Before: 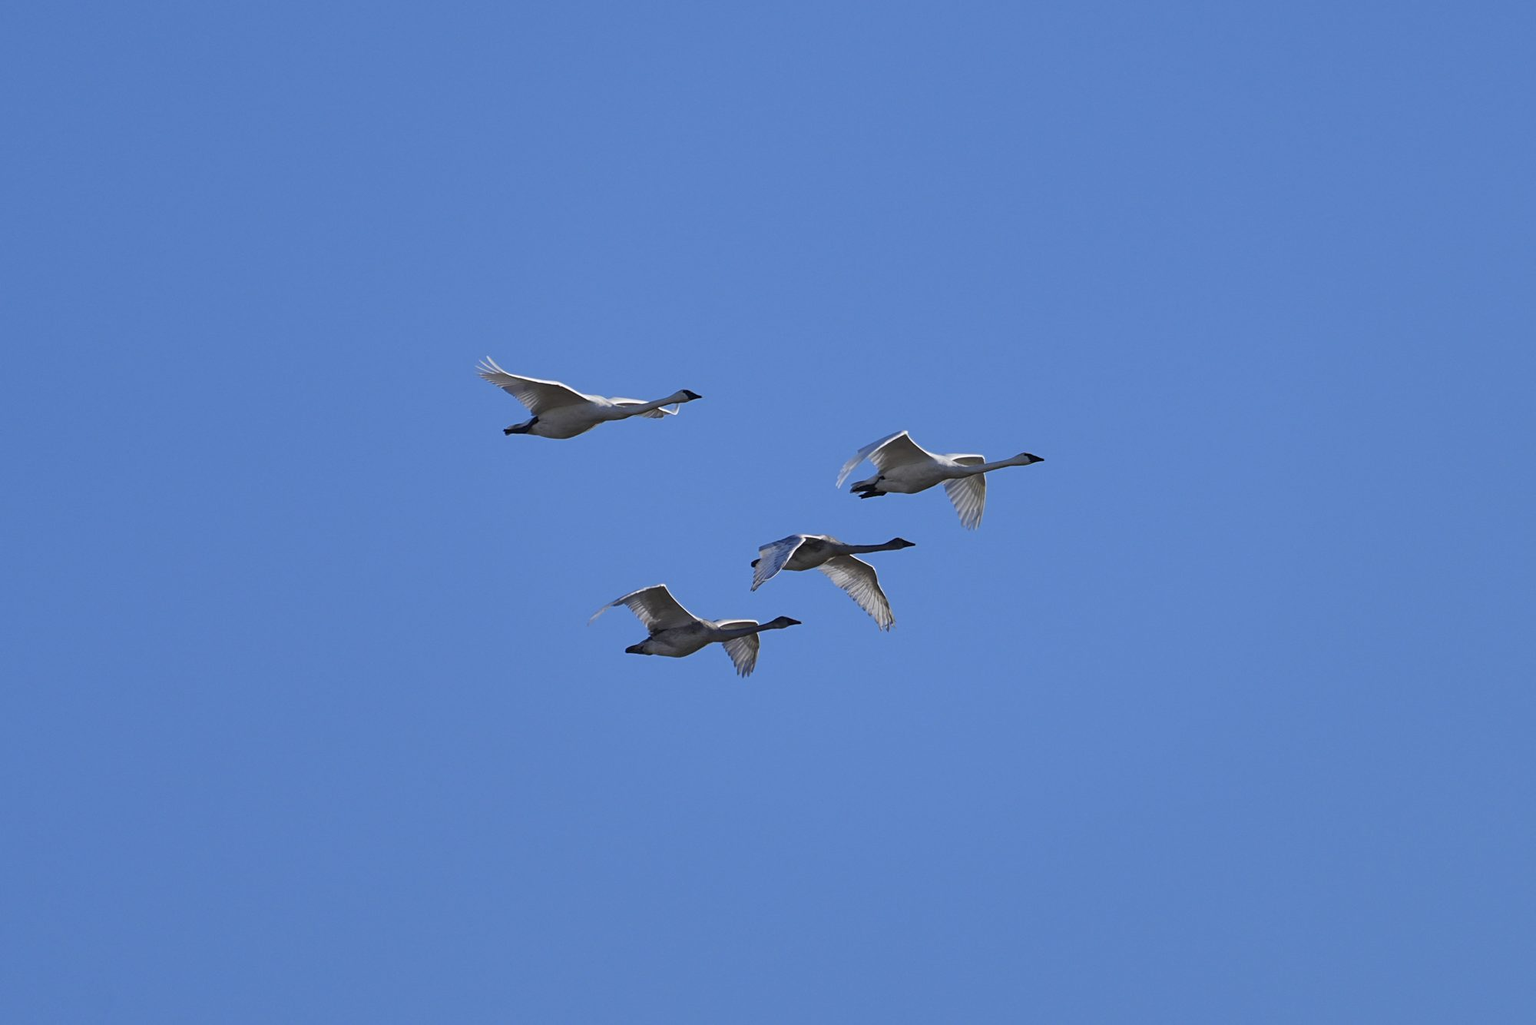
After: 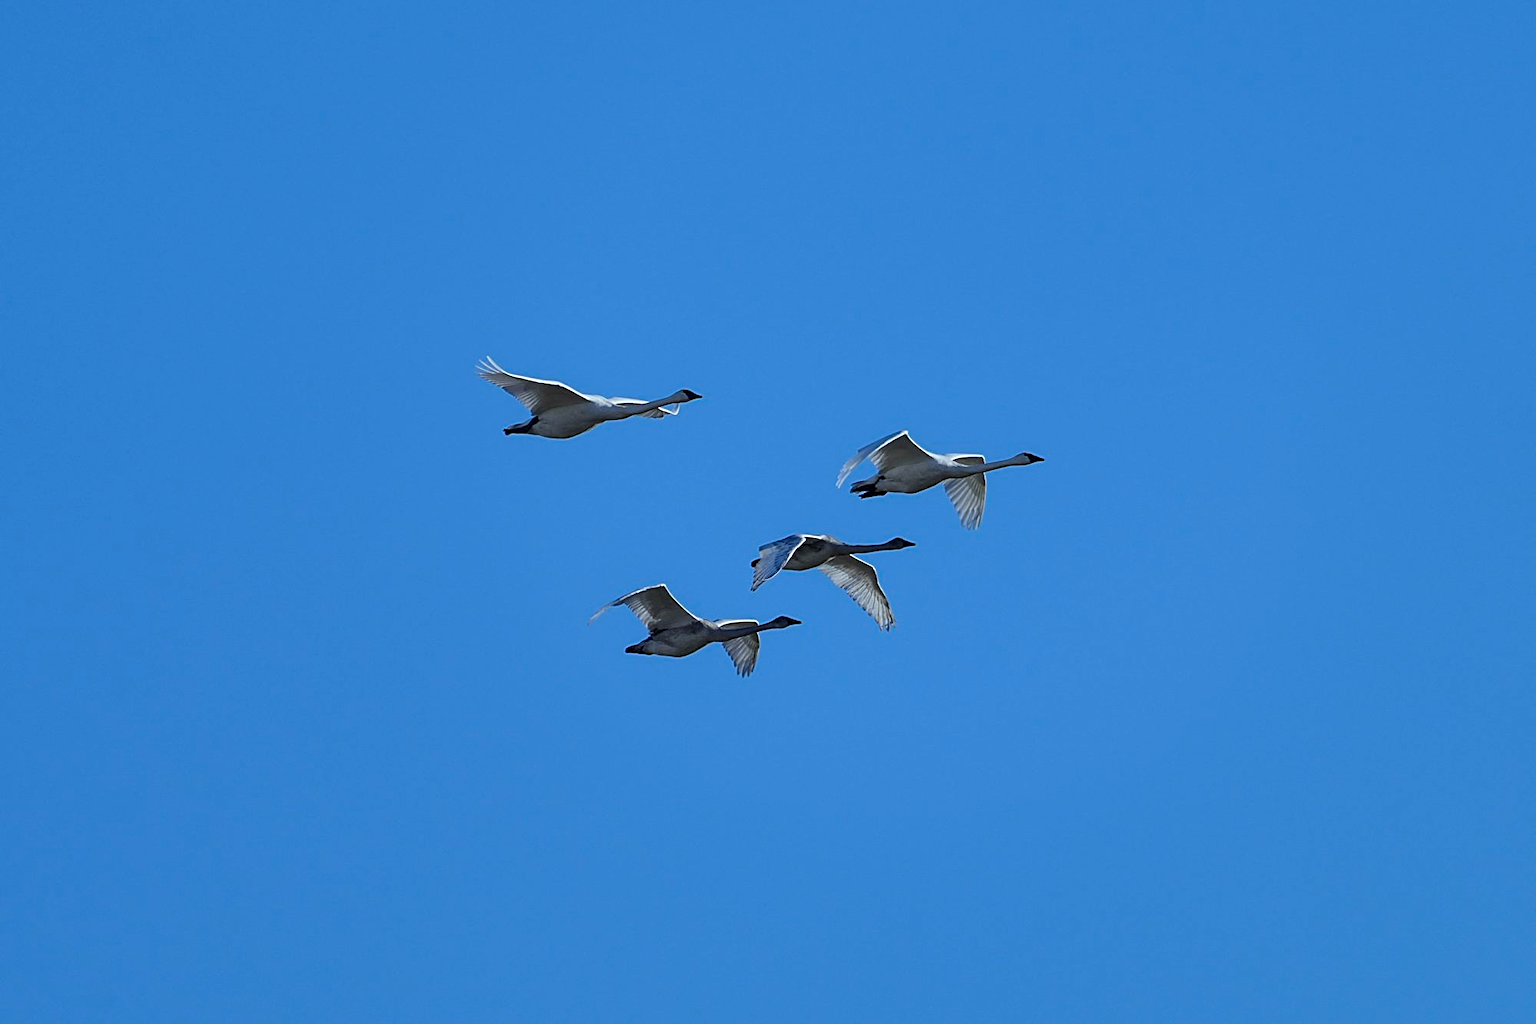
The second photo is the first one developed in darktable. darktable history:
white balance: red 0.925, blue 1.046
sharpen: amount 0.478
local contrast: highlights 100%, shadows 100%, detail 120%, midtone range 0.2
